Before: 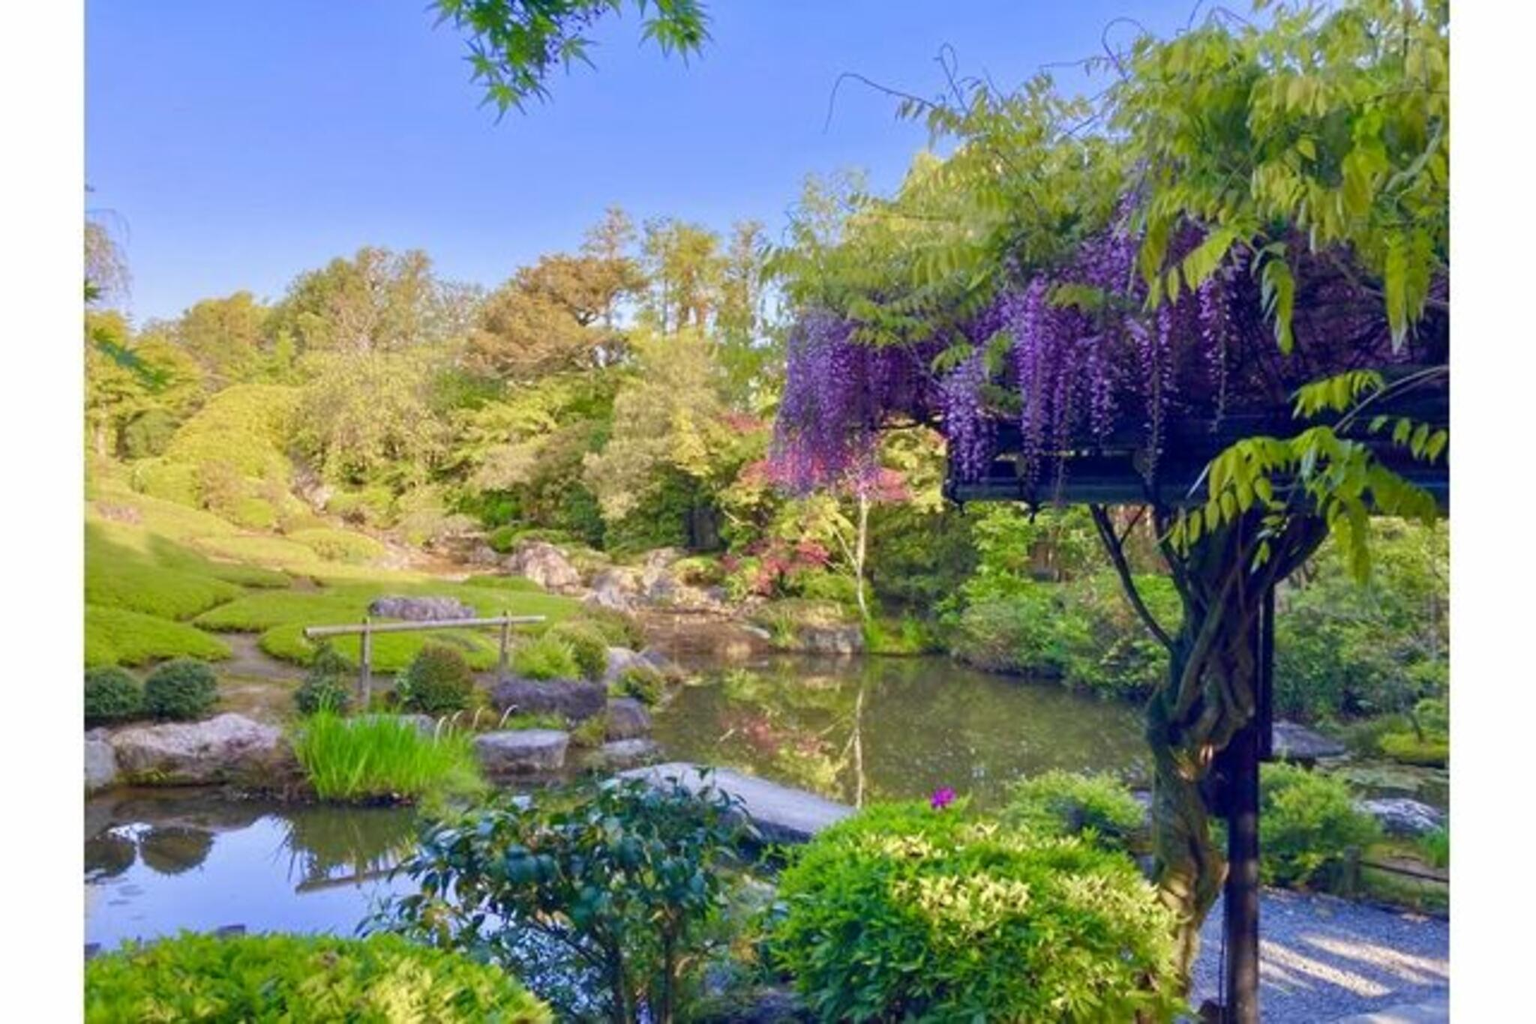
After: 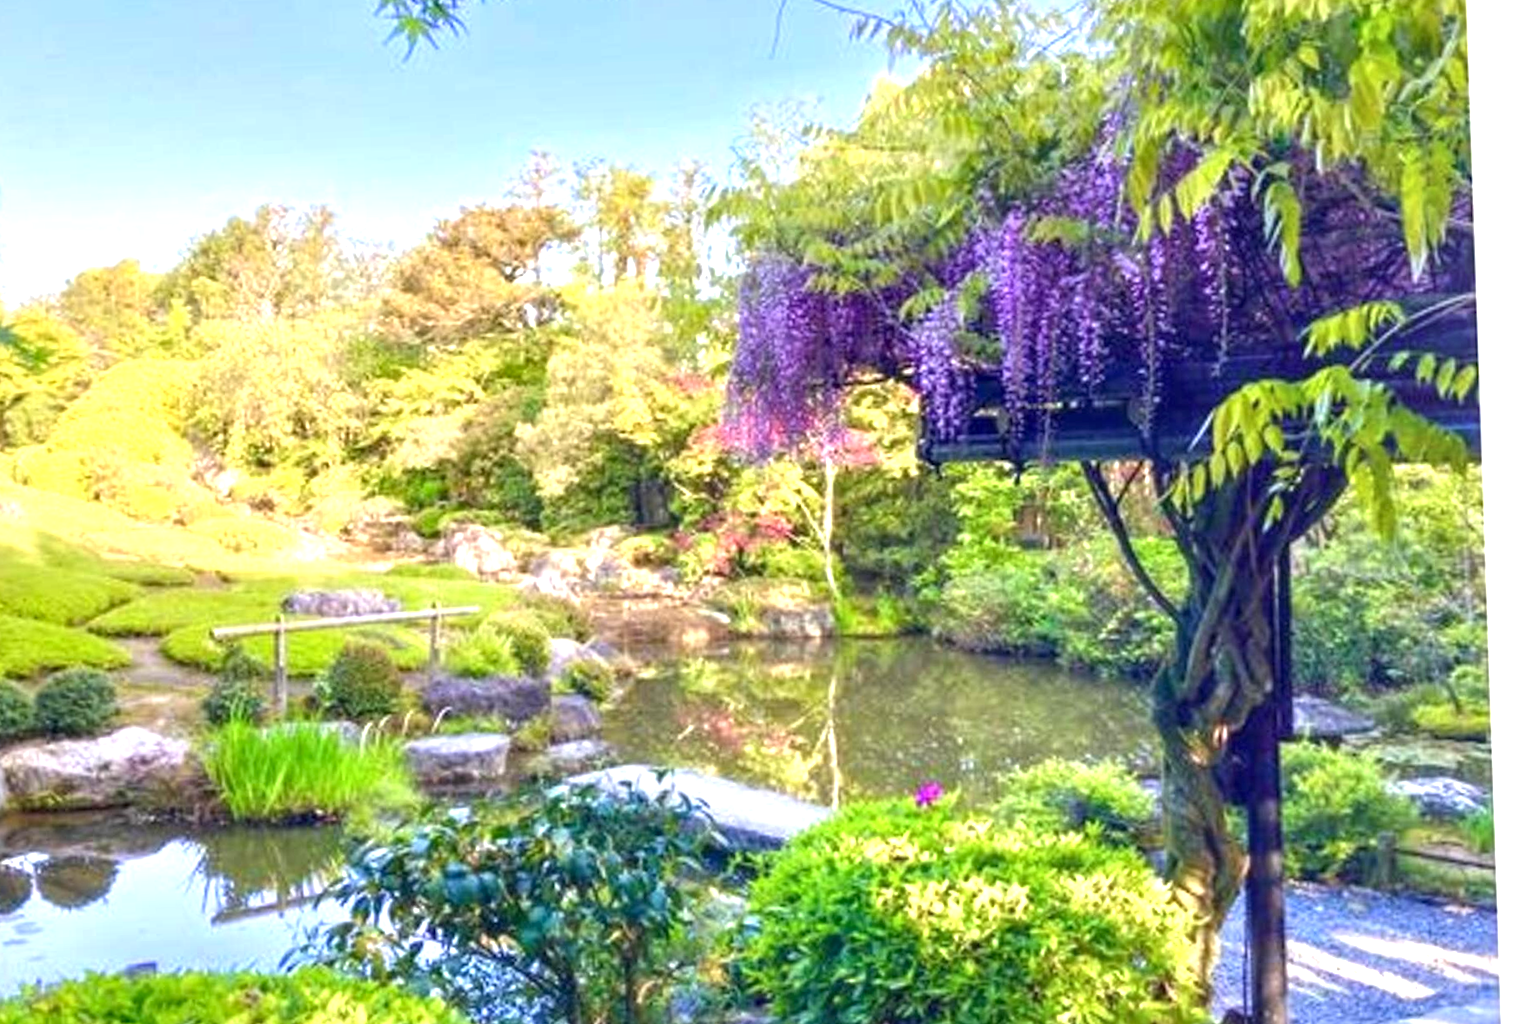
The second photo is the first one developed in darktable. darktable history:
local contrast: on, module defaults
exposure: black level correction 0, exposure 1.1 EV, compensate exposure bias true, compensate highlight preservation false
crop and rotate: angle 1.96°, left 5.673%, top 5.673%
